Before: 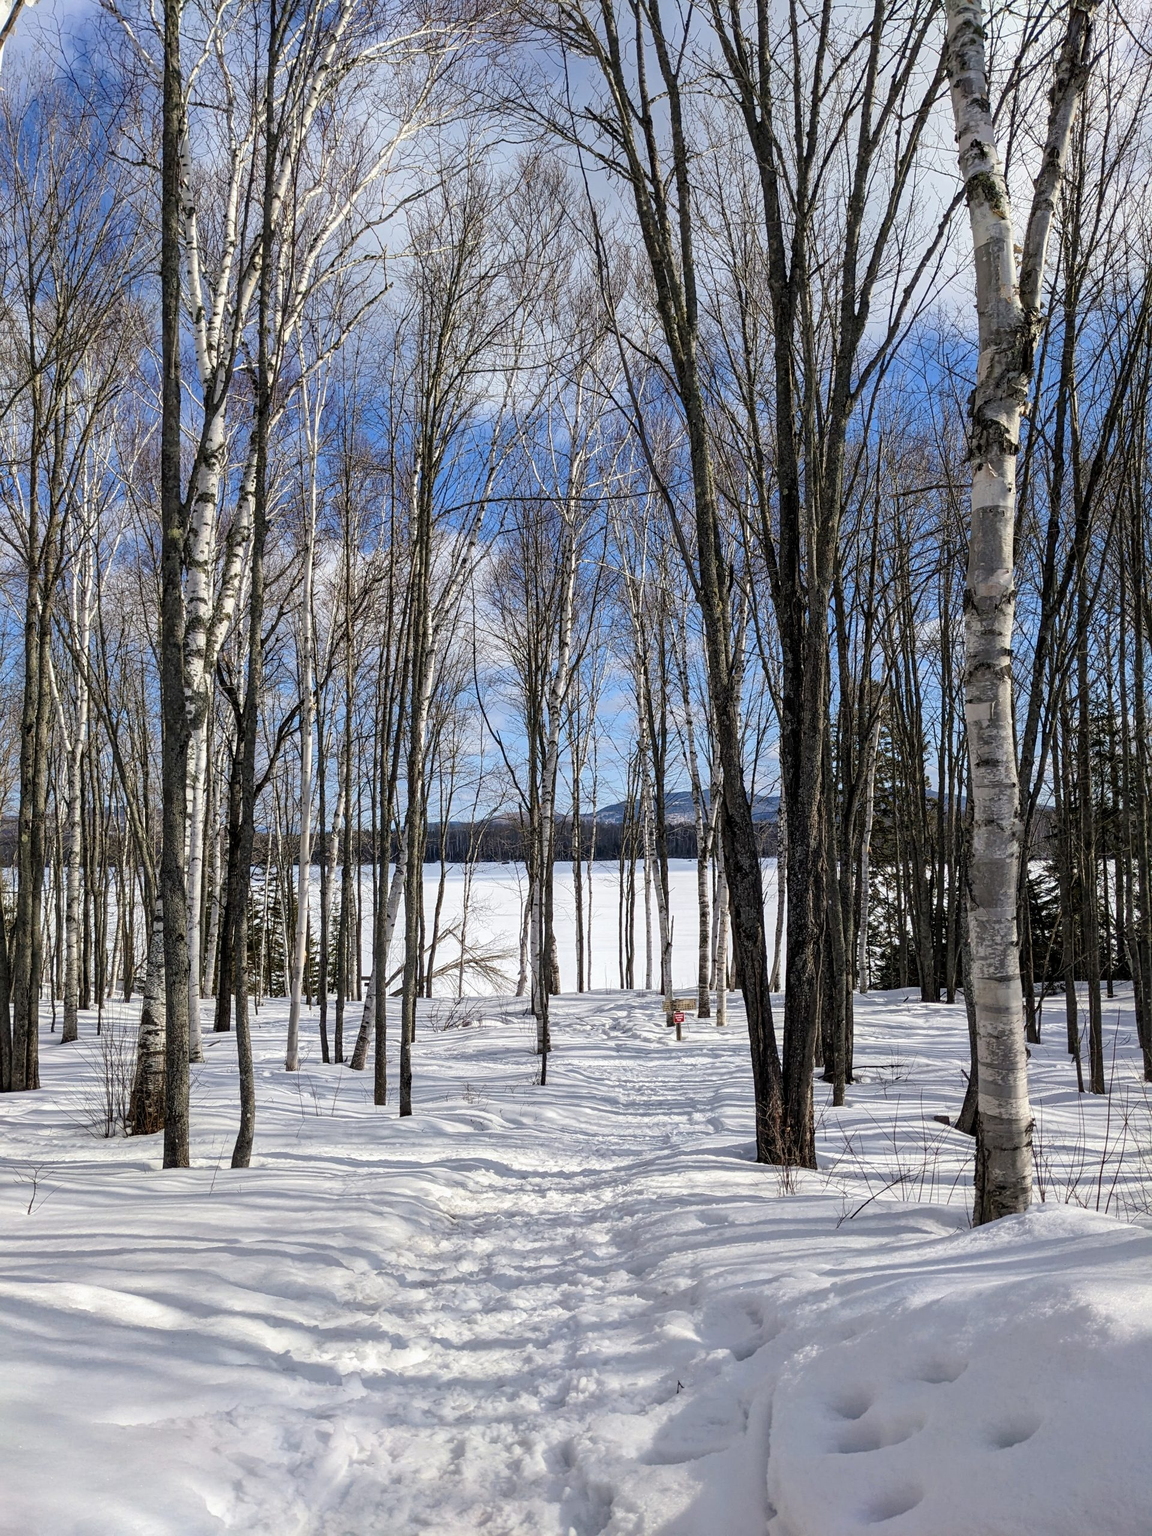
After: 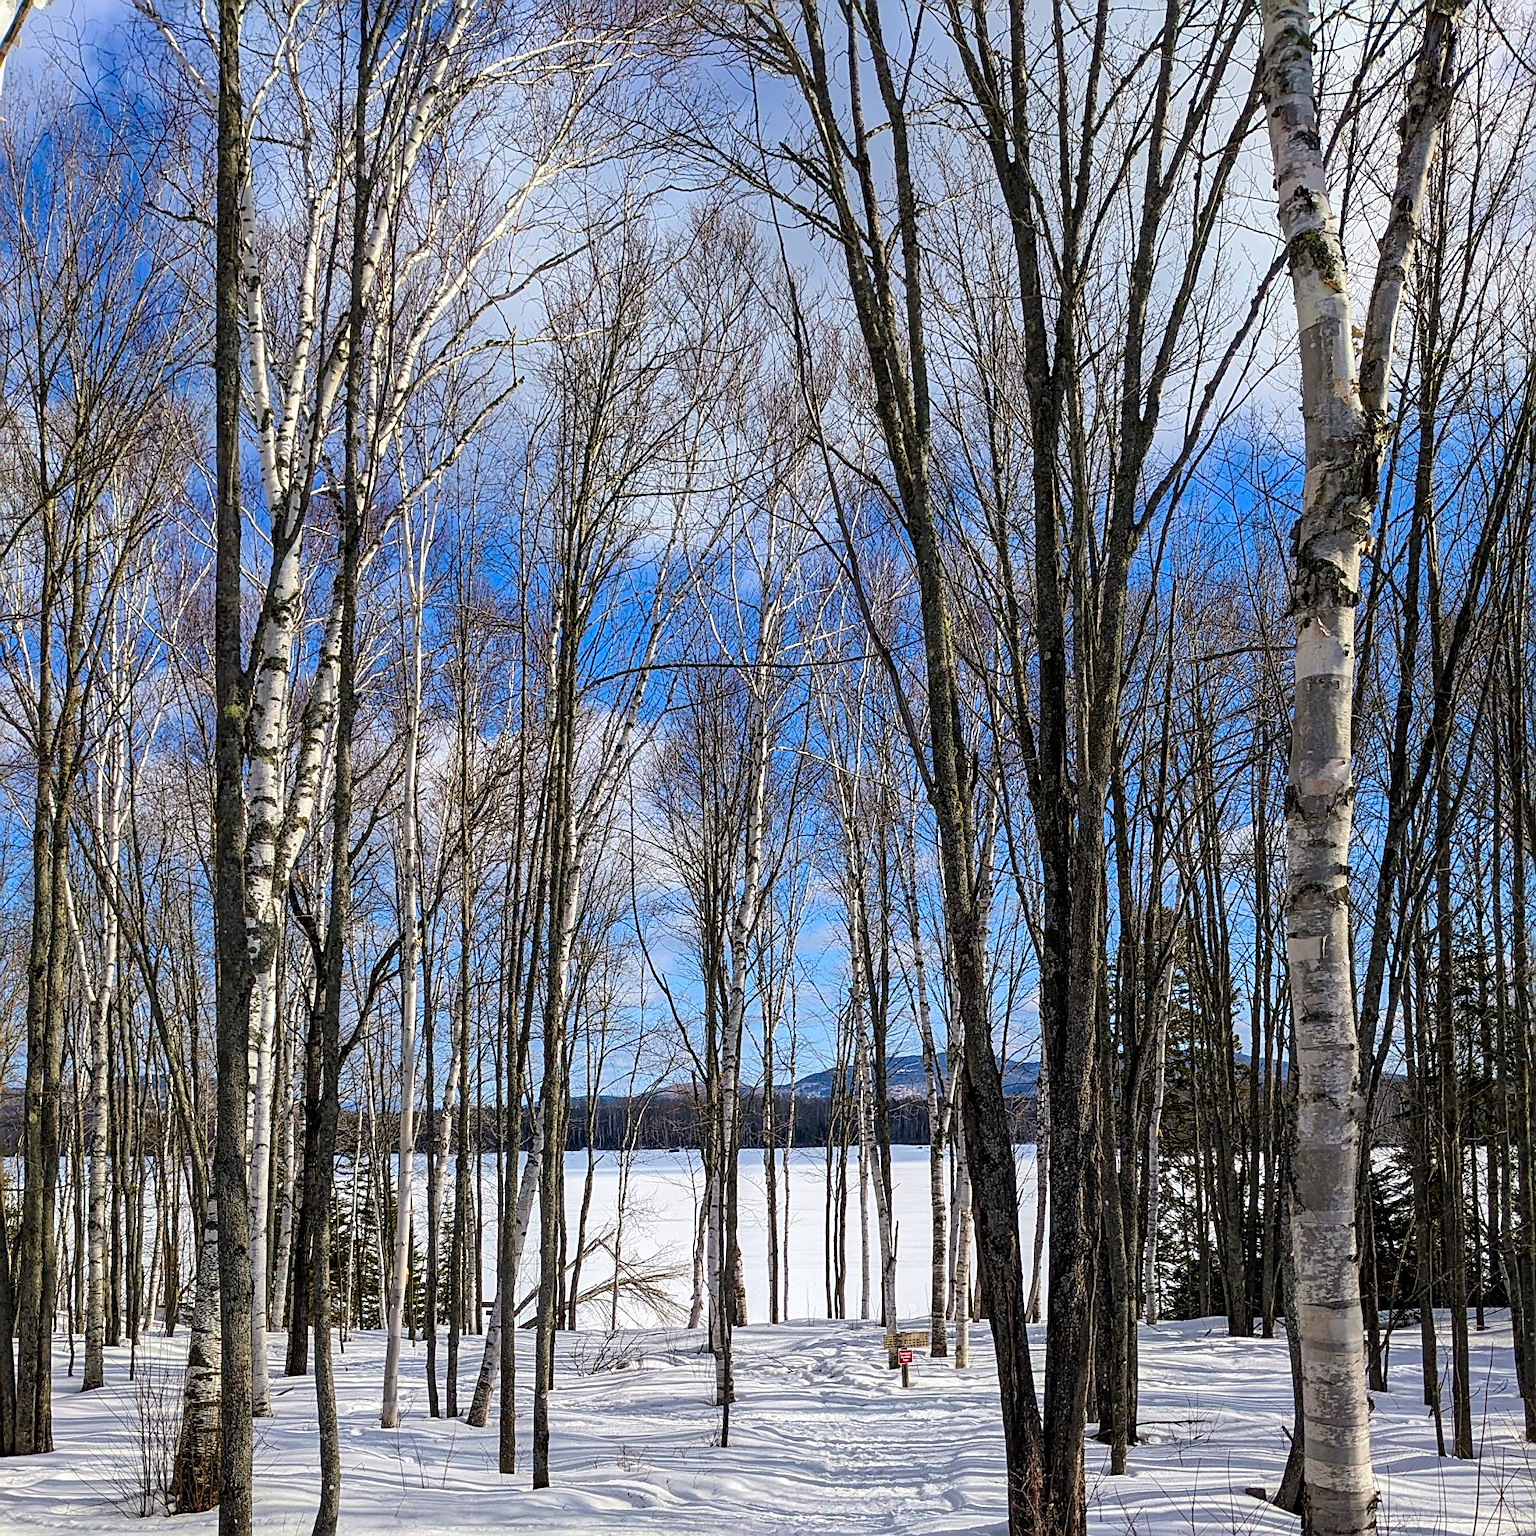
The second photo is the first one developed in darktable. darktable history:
sharpen: on, module defaults
color balance rgb: perceptual saturation grading › global saturation 25%, global vibrance 20%
color contrast: green-magenta contrast 1.1, blue-yellow contrast 1.1, unbound 0
crop: bottom 24.988%
